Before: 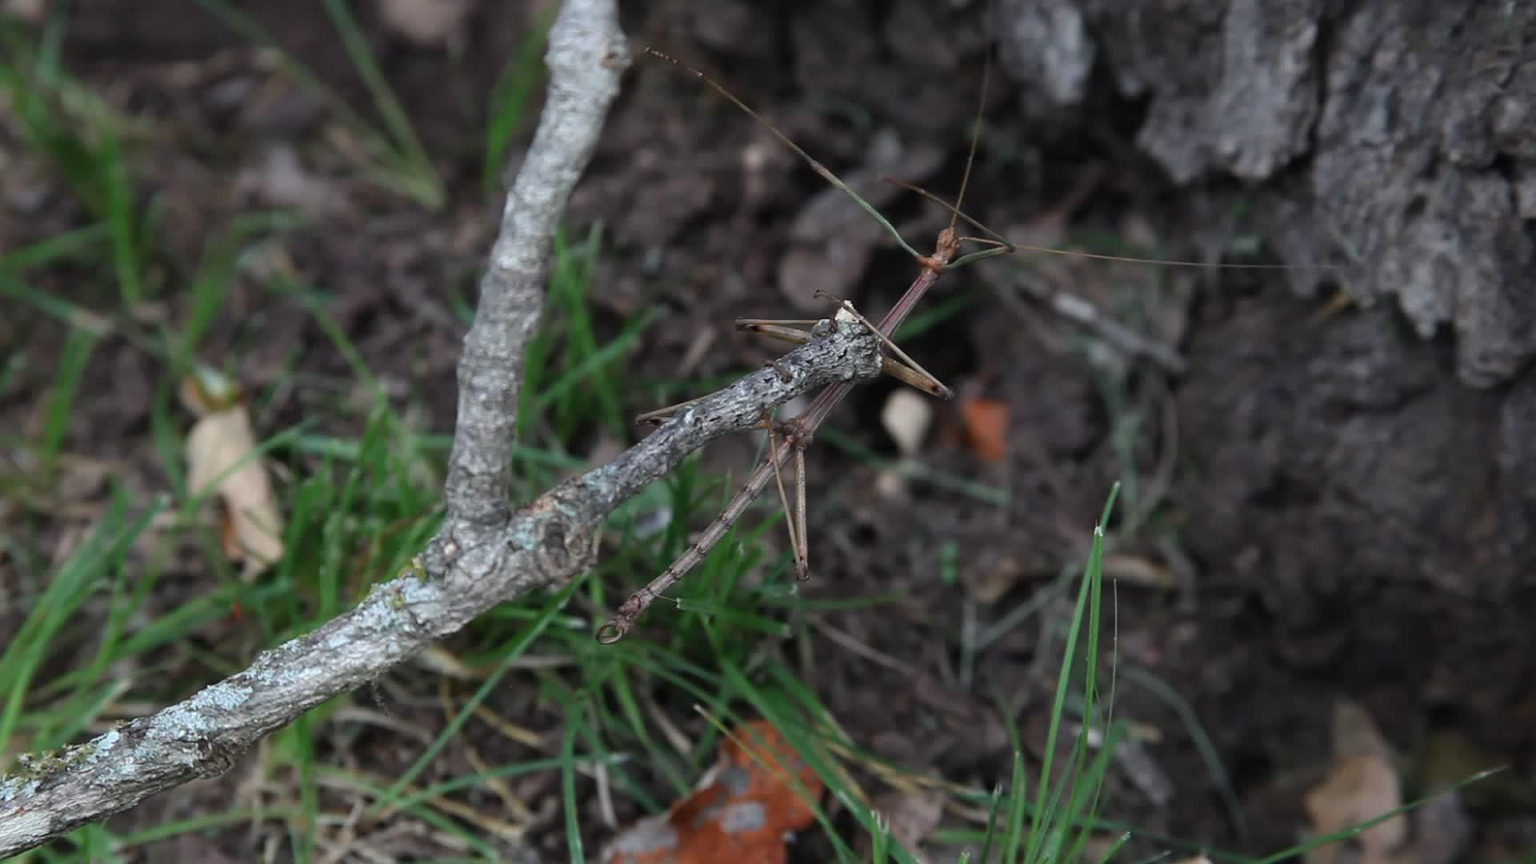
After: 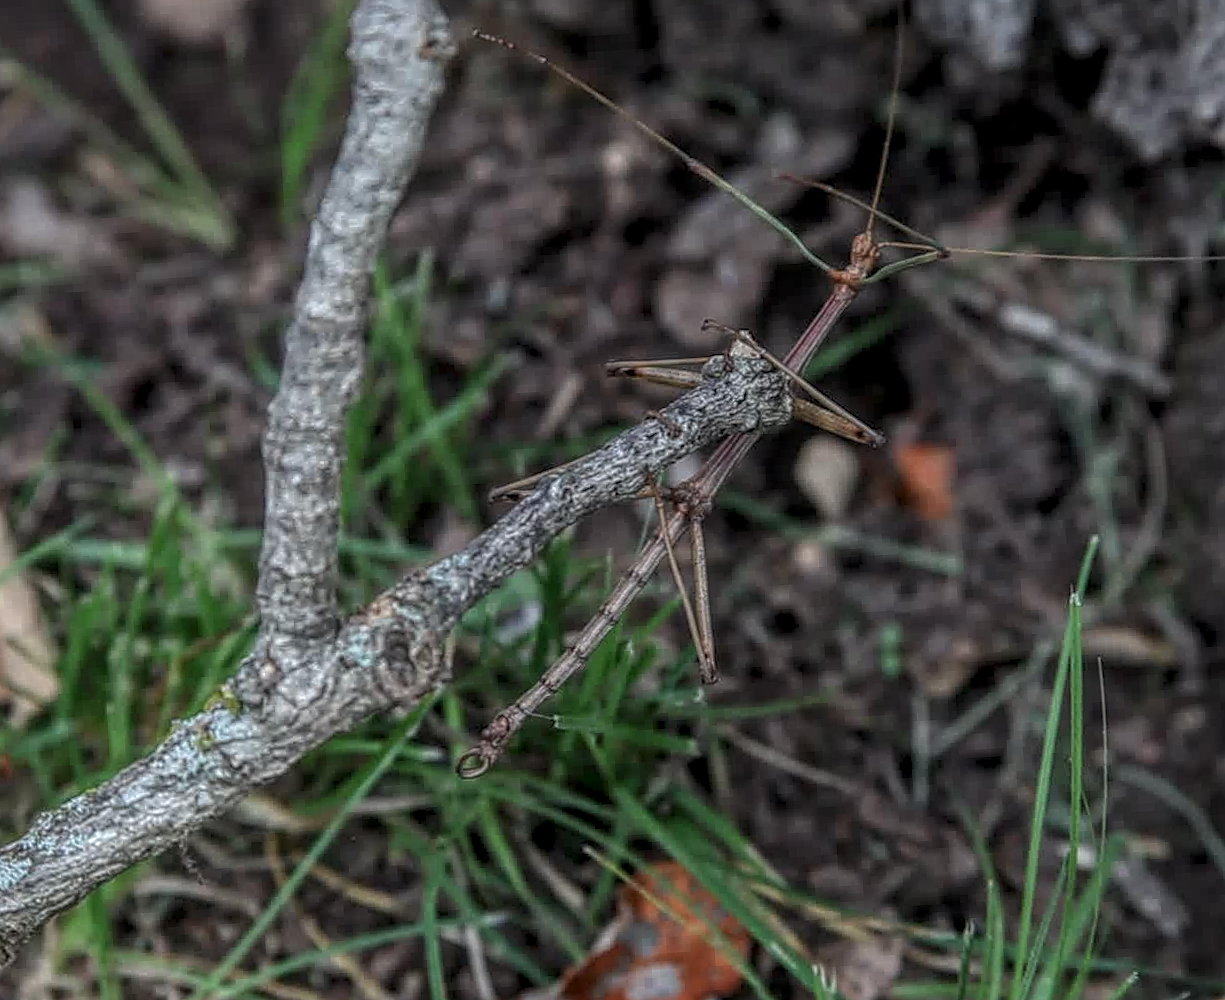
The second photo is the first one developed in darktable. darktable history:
rotate and perspective: rotation -3.52°, crop left 0.036, crop right 0.964, crop top 0.081, crop bottom 0.919
crop and rotate: left 14.436%, right 18.898%
sharpen: on, module defaults
local contrast: highlights 0%, shadows 0%, detail 200%, midtone range 0.25
